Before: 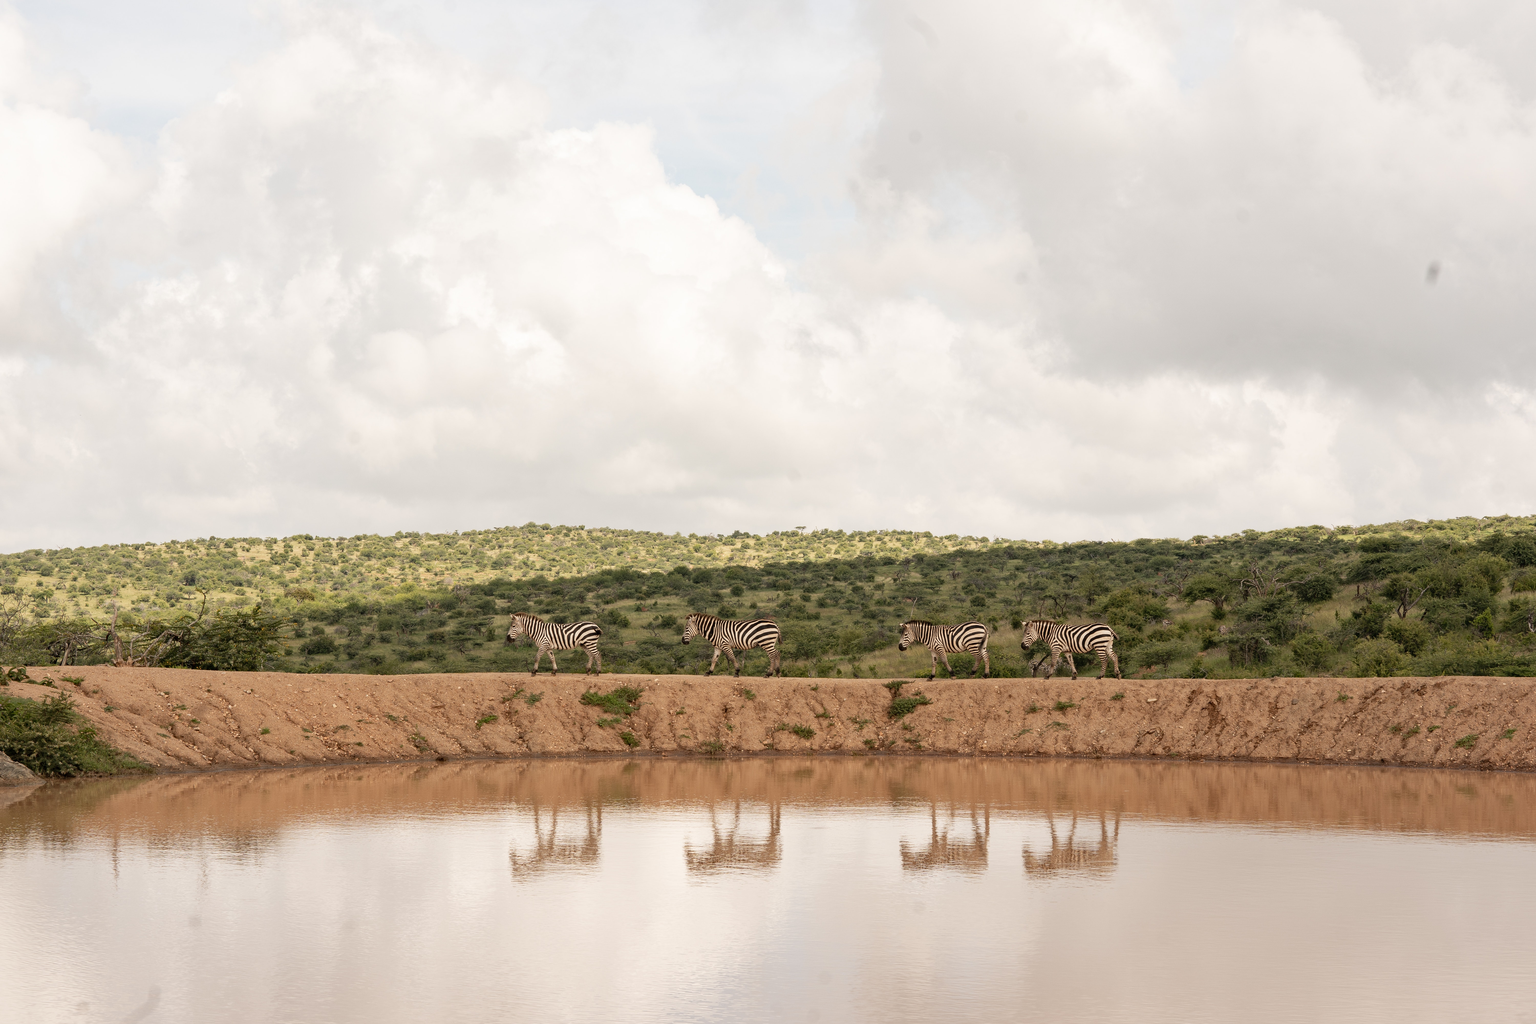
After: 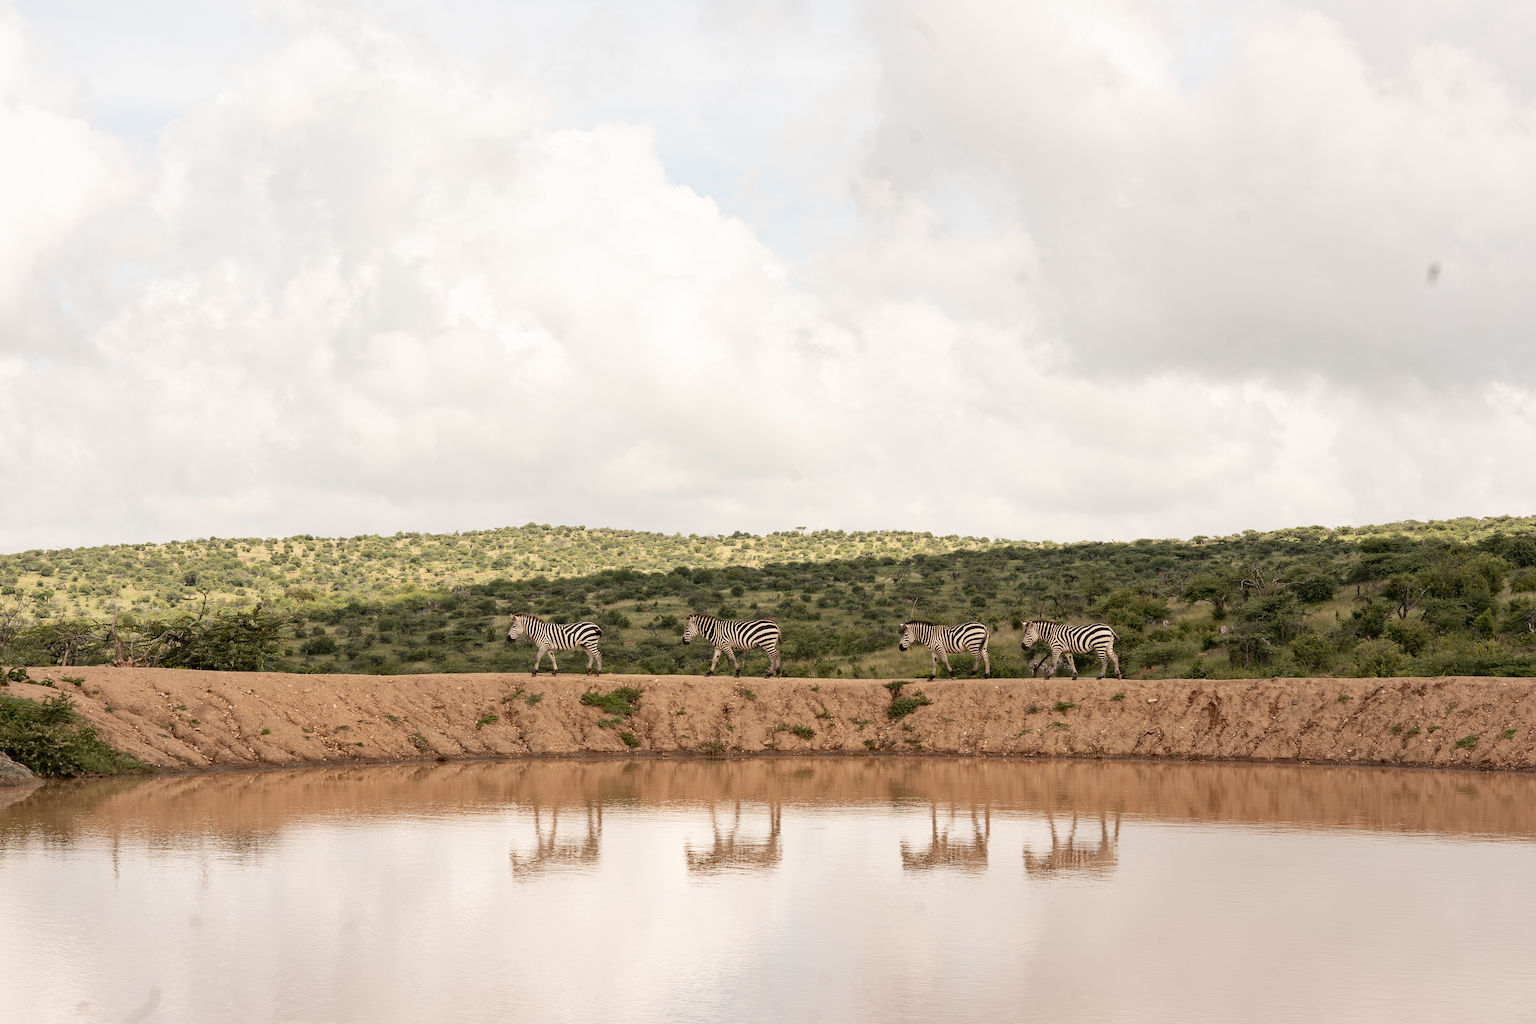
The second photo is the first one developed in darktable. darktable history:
contrast brightness saturation: contrast 0.14
white balance: red 1, blue 1
